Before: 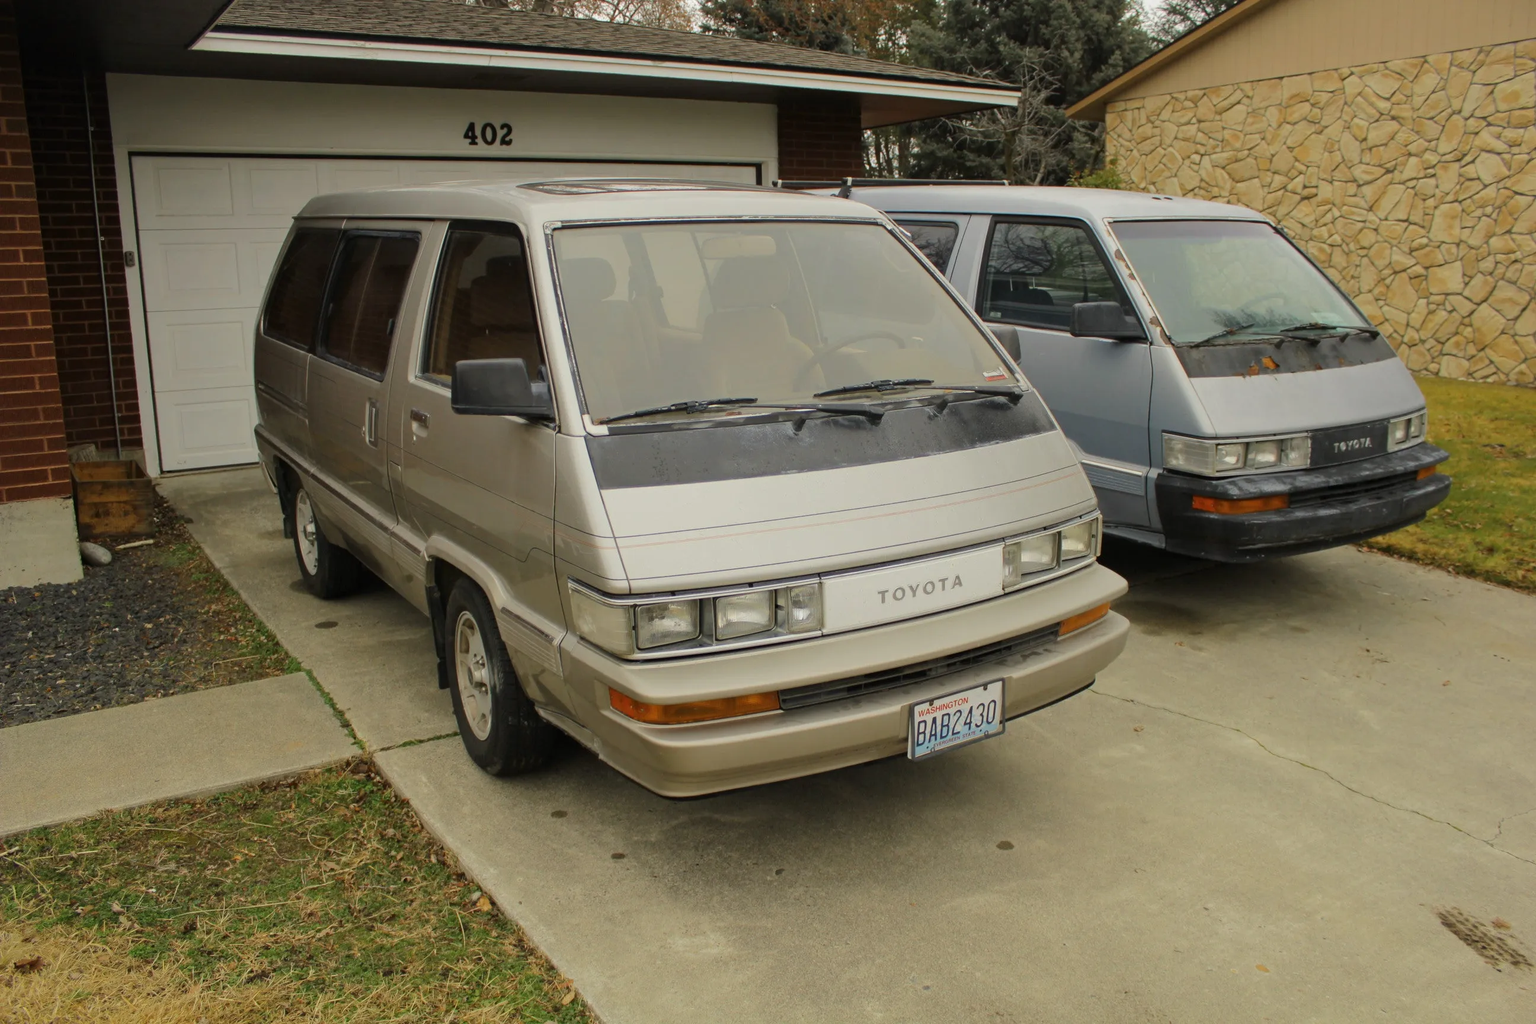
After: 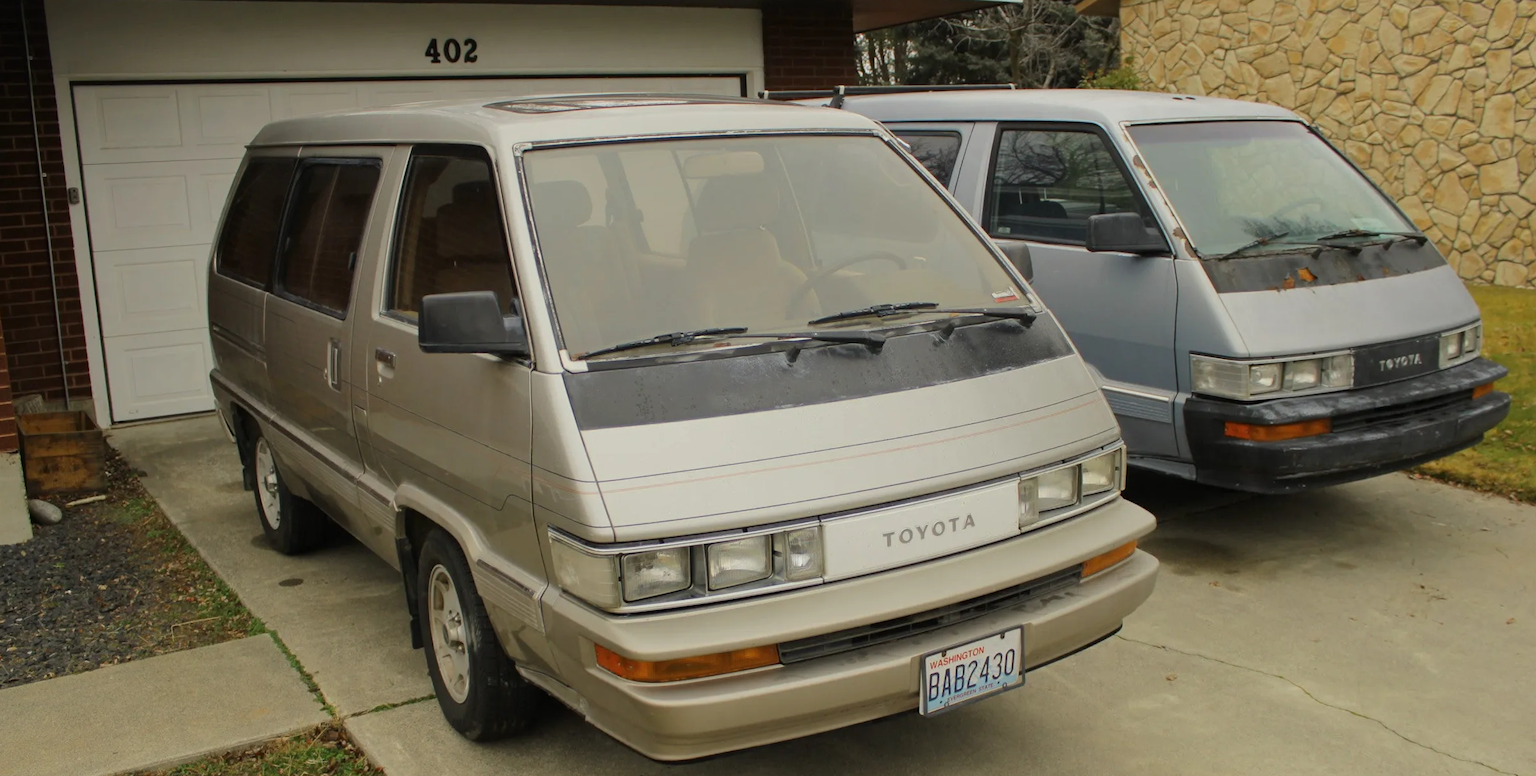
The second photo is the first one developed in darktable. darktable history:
crop: left 2.737%, top 7.287%, right 3.421%, bottom 20.179%
rotate and perspective: rotation -1.32°, lens shift (horizontal) -0.031, crop left 0.015, crop right 0.985, crop top 0.047, crop bottom 0.982
